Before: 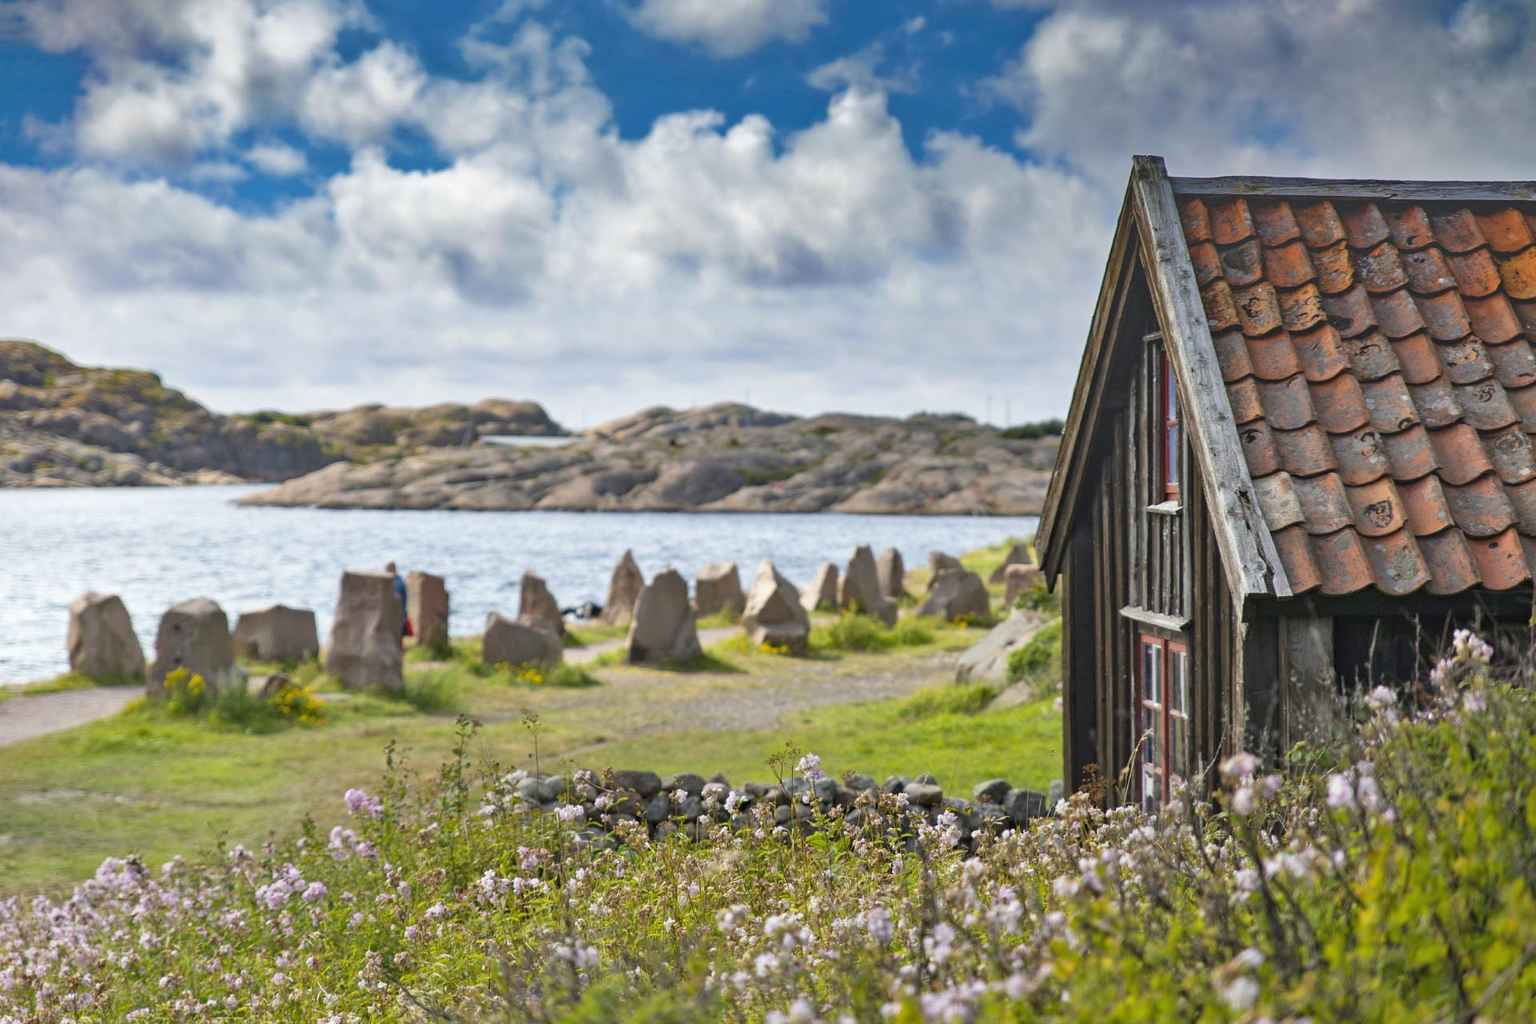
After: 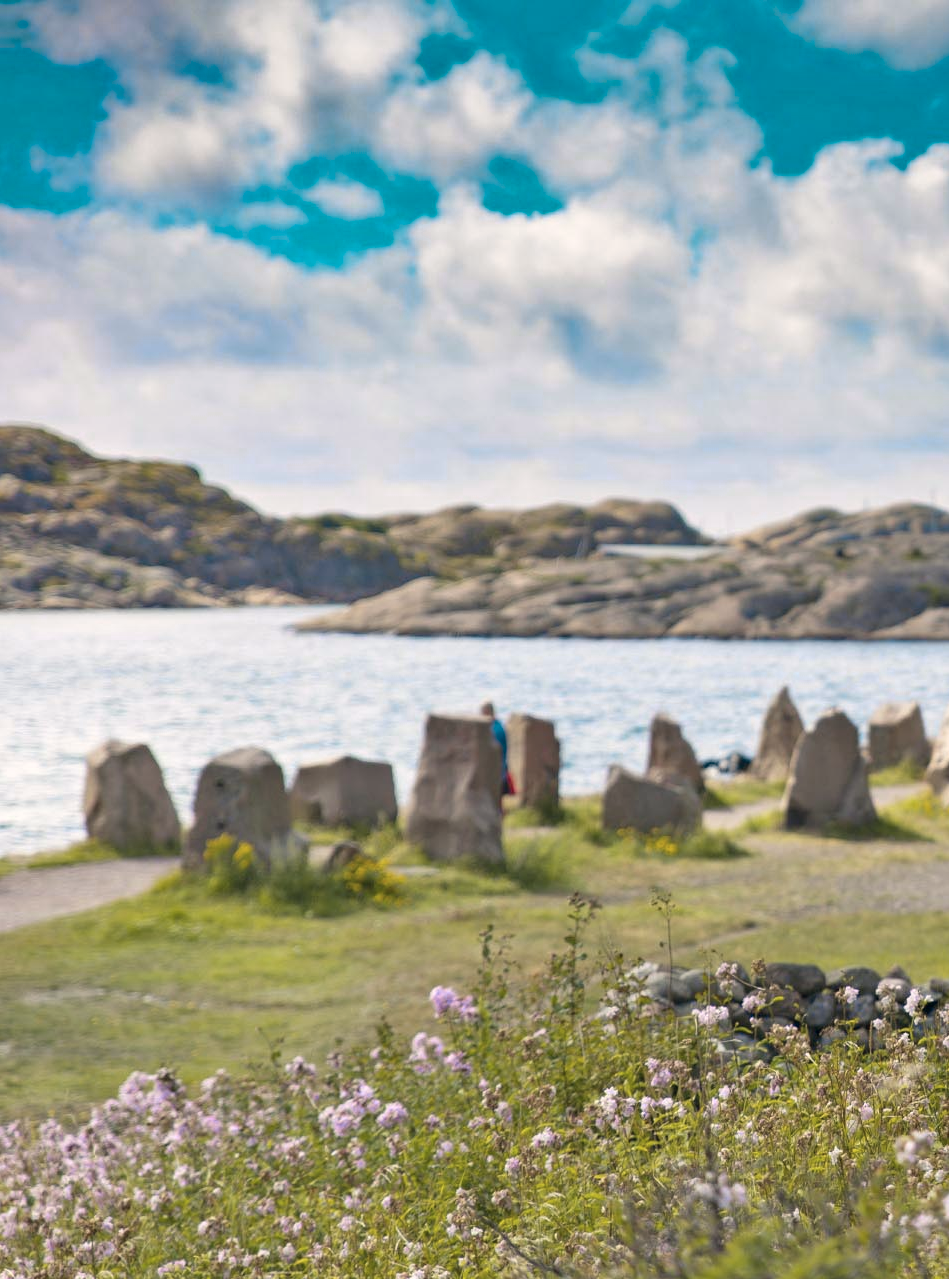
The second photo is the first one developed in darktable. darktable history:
crop and rotate: left 0.059%, top 0%, right 50.504%
color correction: highlights a* 2.89, highlights b* 5, shadows a* -1.57, shadows b* -4.83, saturation 0.815
color zones: curves: ch0 [(0.254, 0.492) (0.724, 0.62)]; ch1 [(0.25, 0.528) (0.719, 0.796)]; ch2 [(0, 0.472) (0.25, 0.5) (0.73, 0.184)]
